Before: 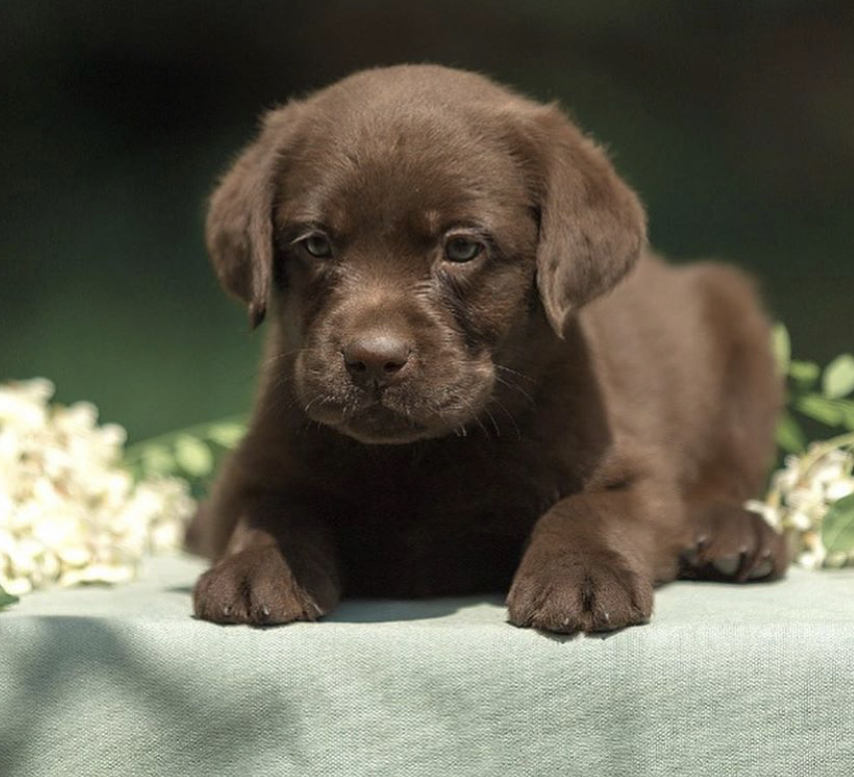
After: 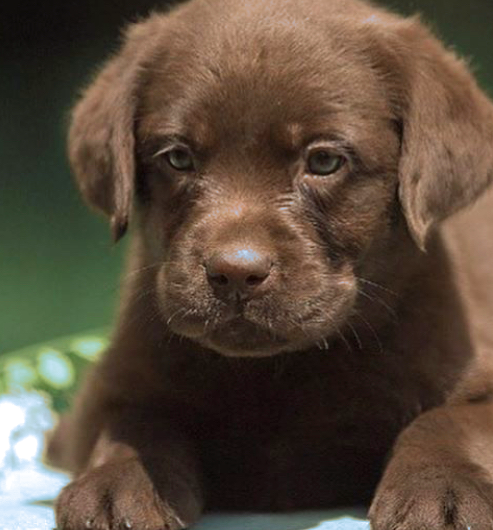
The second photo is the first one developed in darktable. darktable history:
crop: left 16.202%, top 11.208%, right 26.045%, bottom 20.557%
exposure: exposure 0.376 EV, compensate highlight preservation false
split-toning: shadows › hue 351.18°, shadows › saturation 0.86, highlights › hue 218.82°, highlights › saturation 0.73, balance -19.167
